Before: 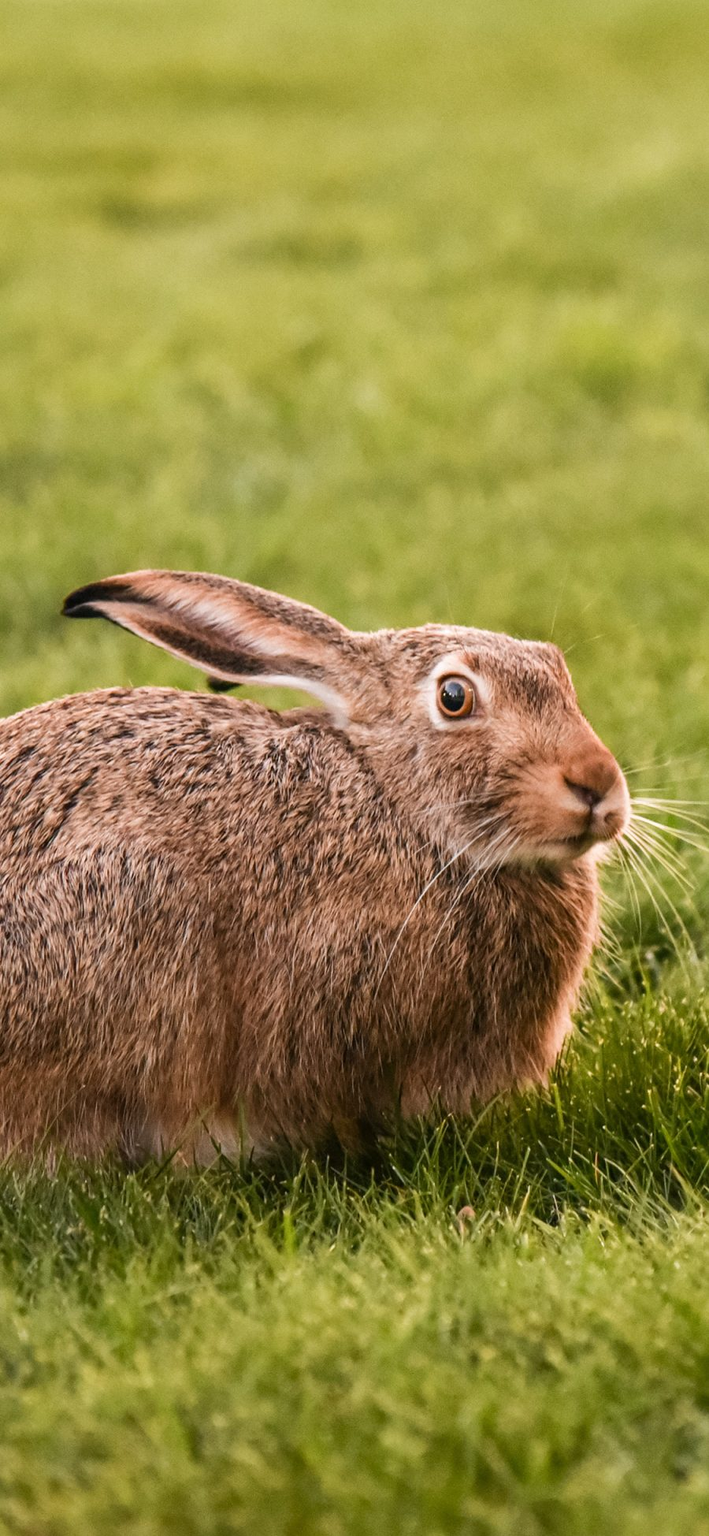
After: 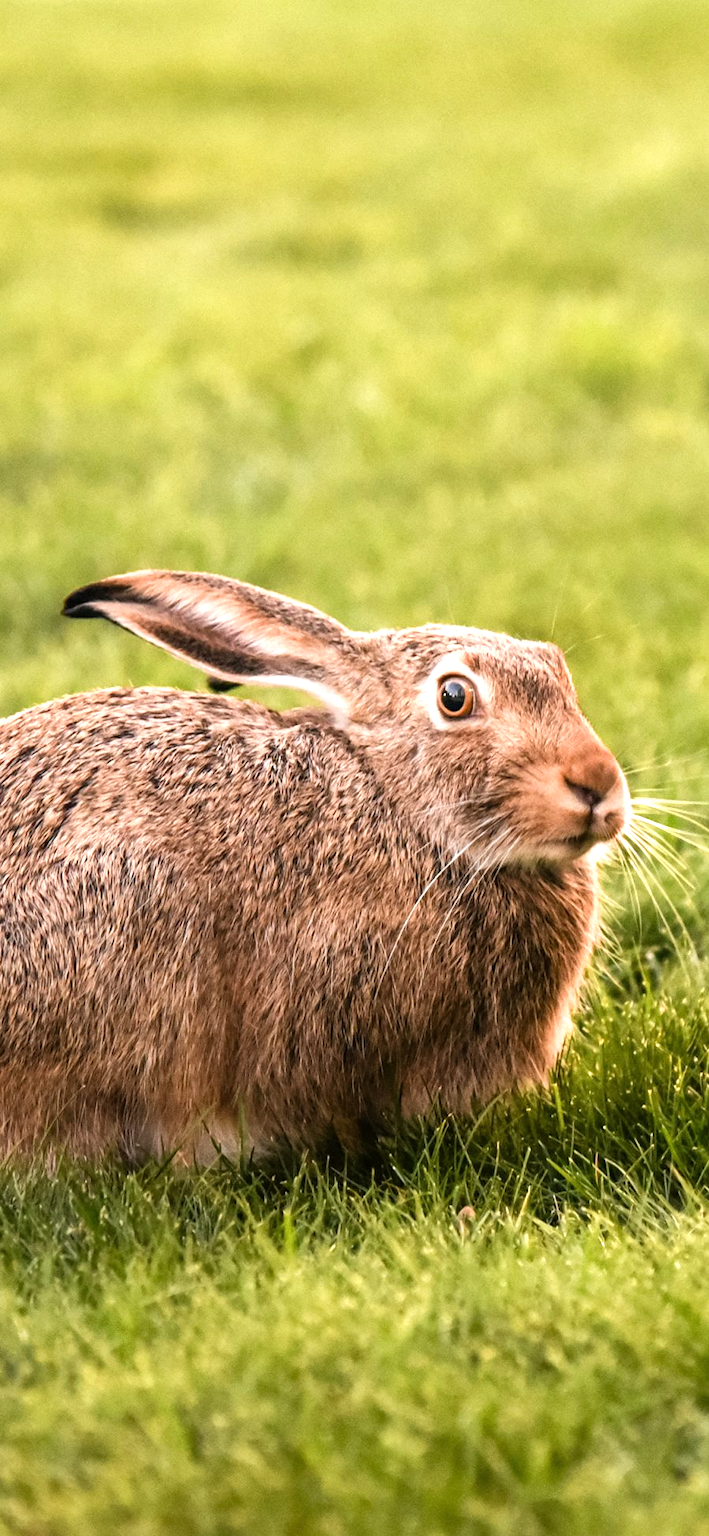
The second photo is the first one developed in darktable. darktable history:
tone equalizer: -8 EV -0.764 EV, -7 EV -0.73 EV, -6 EV -0.574 EV, -5 EV -0.398 EV, -3 EV 0.389 EV, -2 EV 0.6 EV, -1 EV 0.694 EV, +0 EV 0.757 EV
